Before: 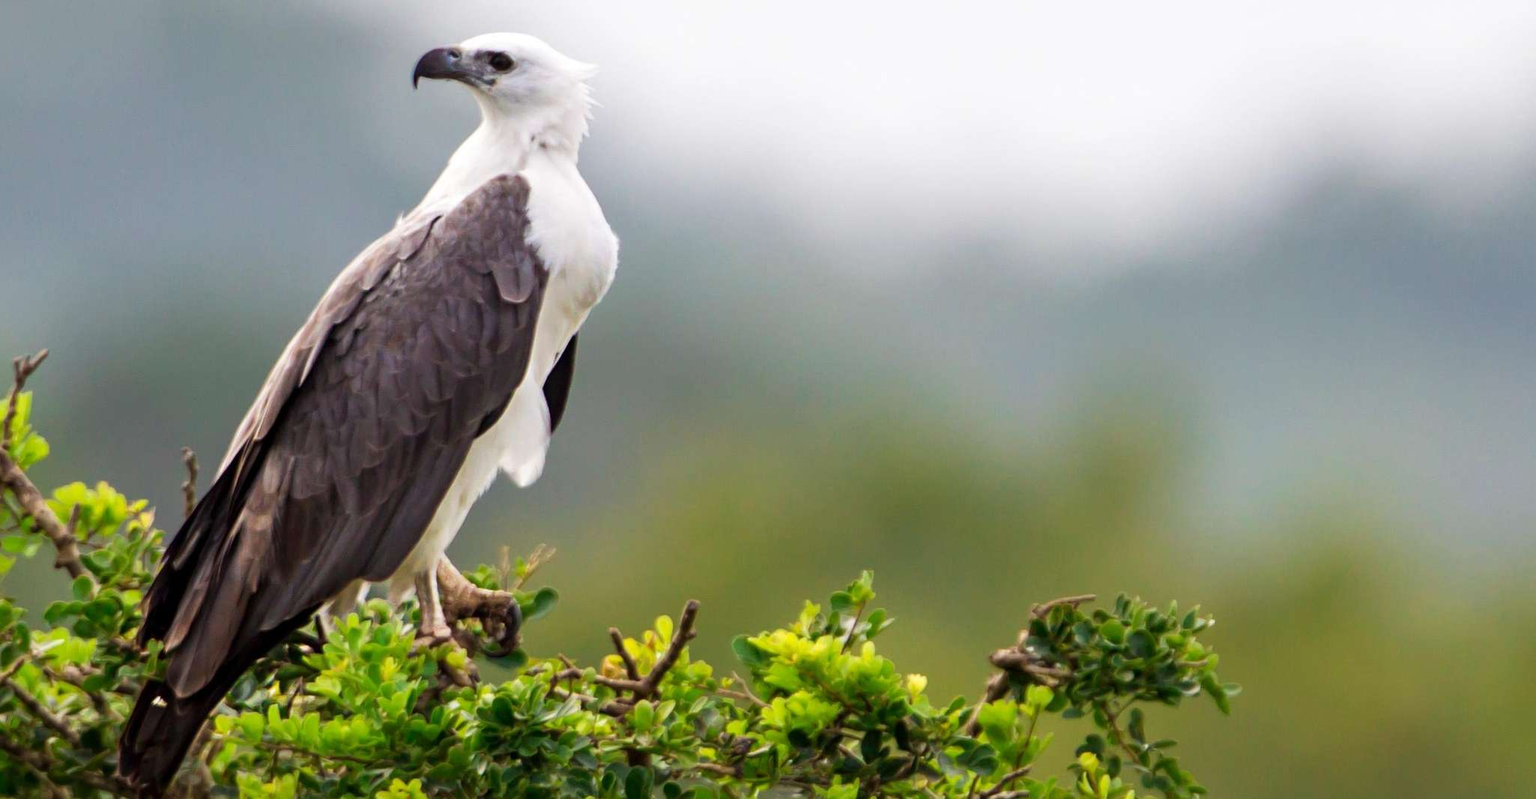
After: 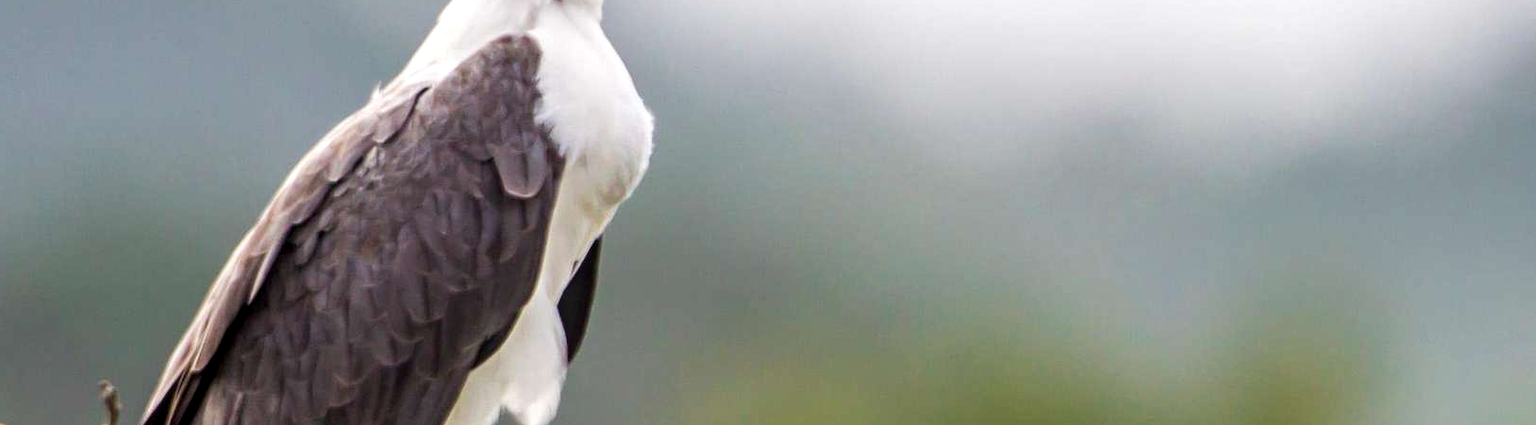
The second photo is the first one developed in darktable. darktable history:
local contrast: on, module defaults
crop: left 6.77%, top 18.435%, right 14.392%, bottom 39.508%
